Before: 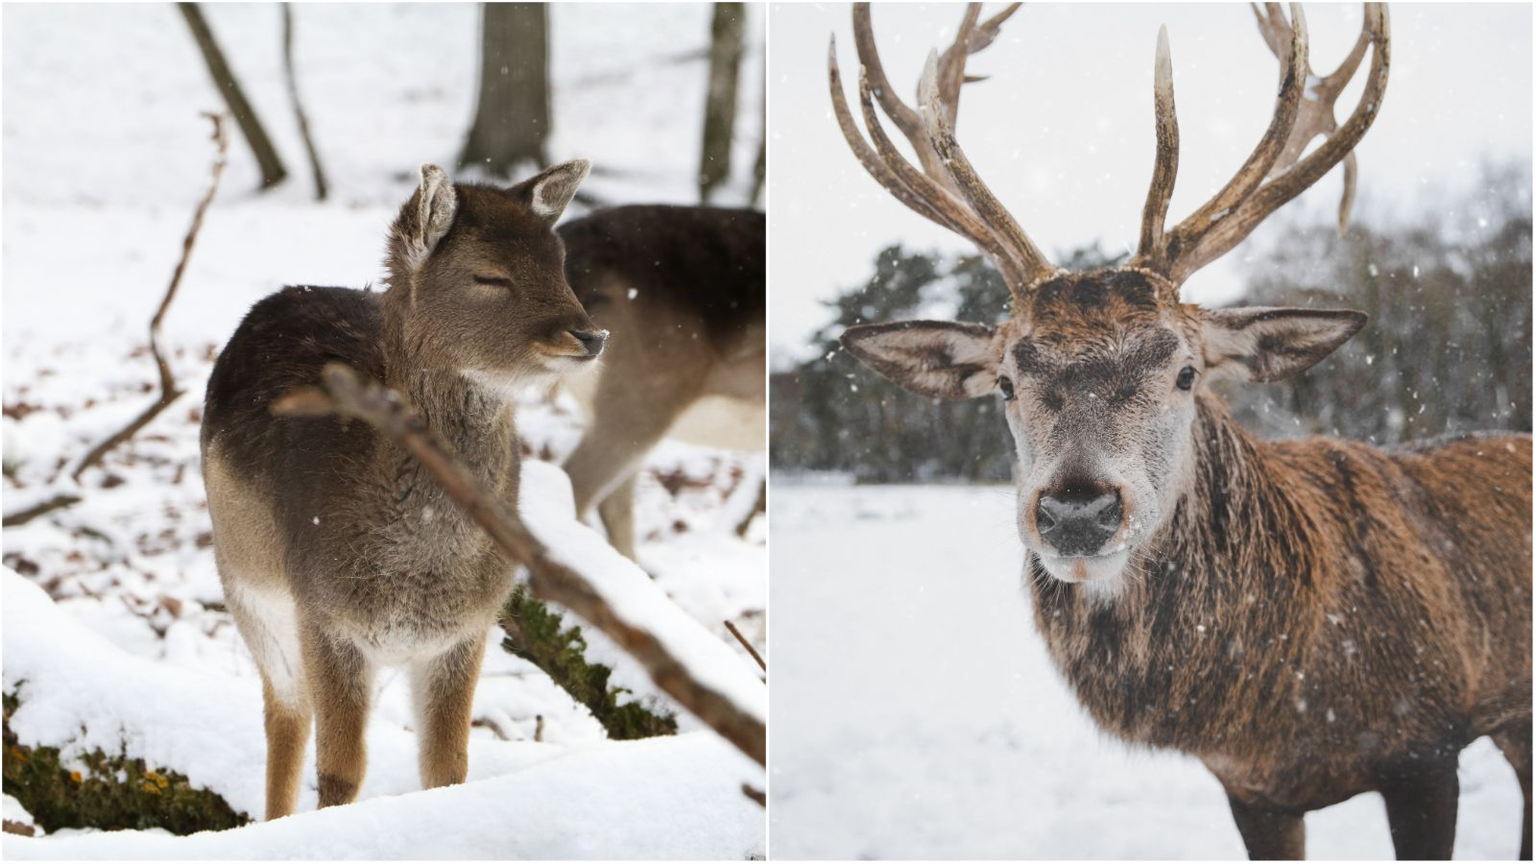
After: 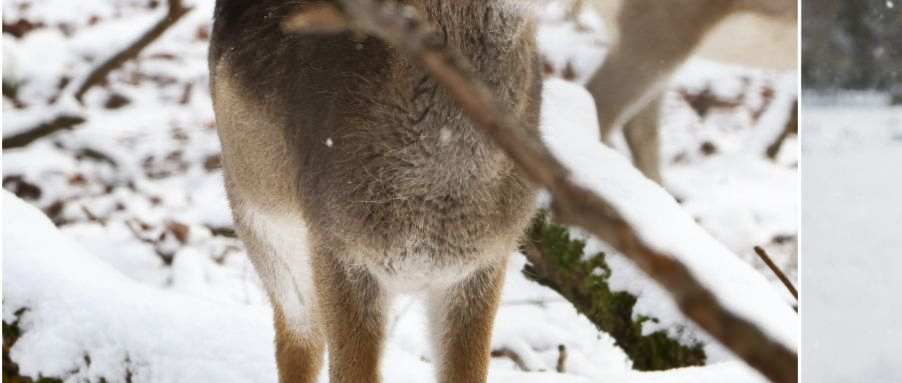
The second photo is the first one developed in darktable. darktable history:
crop: top 44.483%, right 43.593%, bottom 12.892%
shadows and highlights: shadows 49, highlights -41, soften with gaussian
